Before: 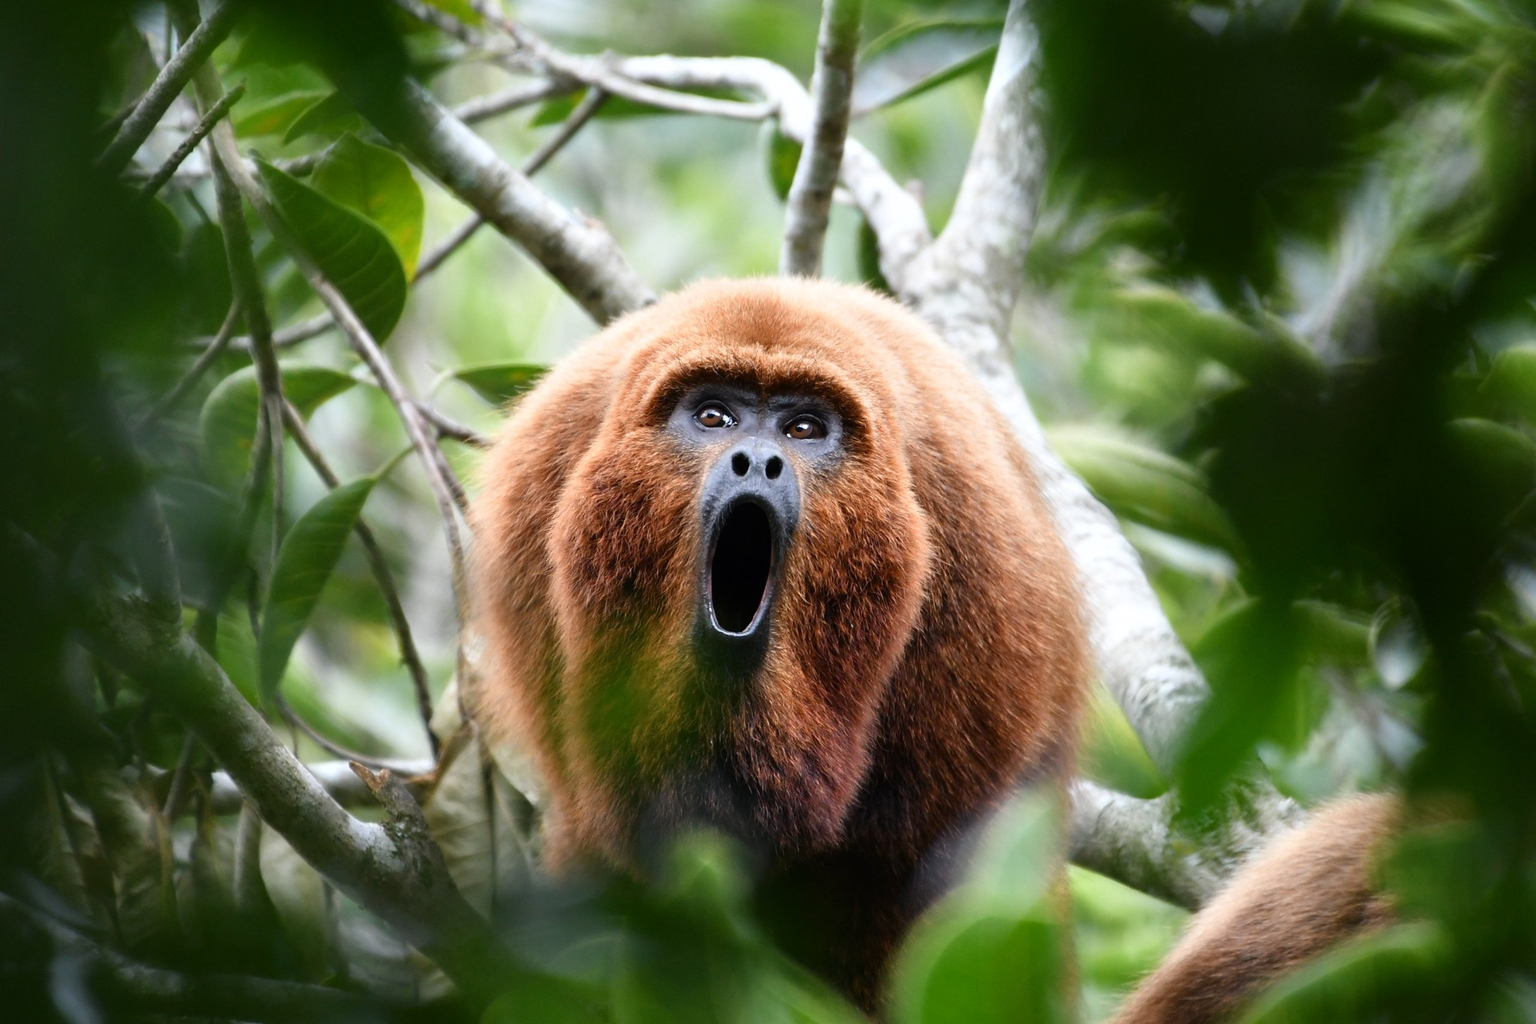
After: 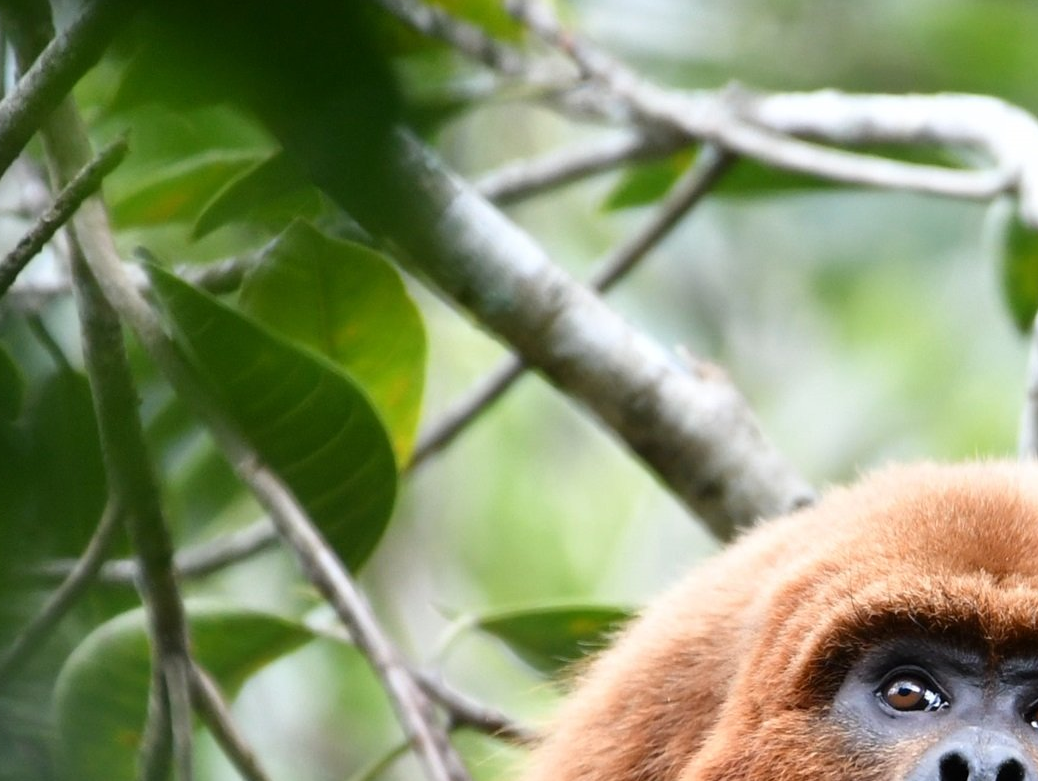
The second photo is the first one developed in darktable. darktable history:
crop and rotate: left 10.946%, top 0.099%, right 48.469%, bottom 54.078%
